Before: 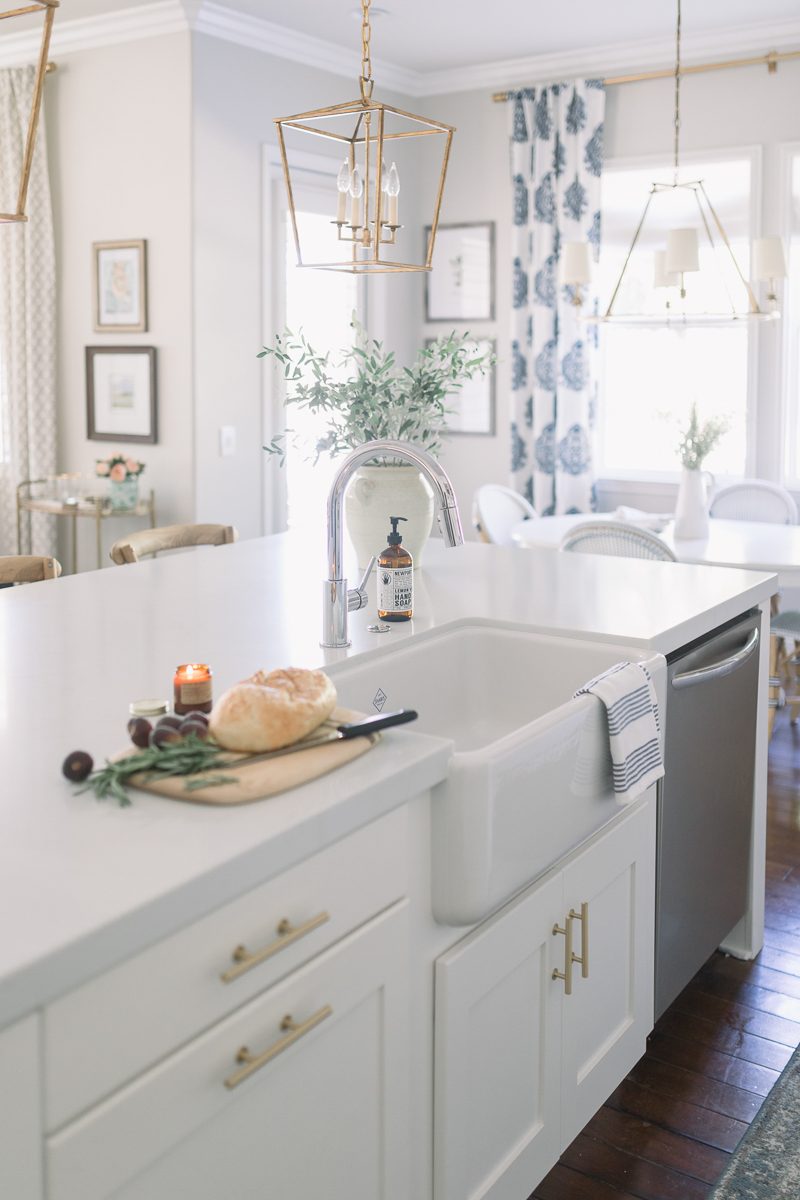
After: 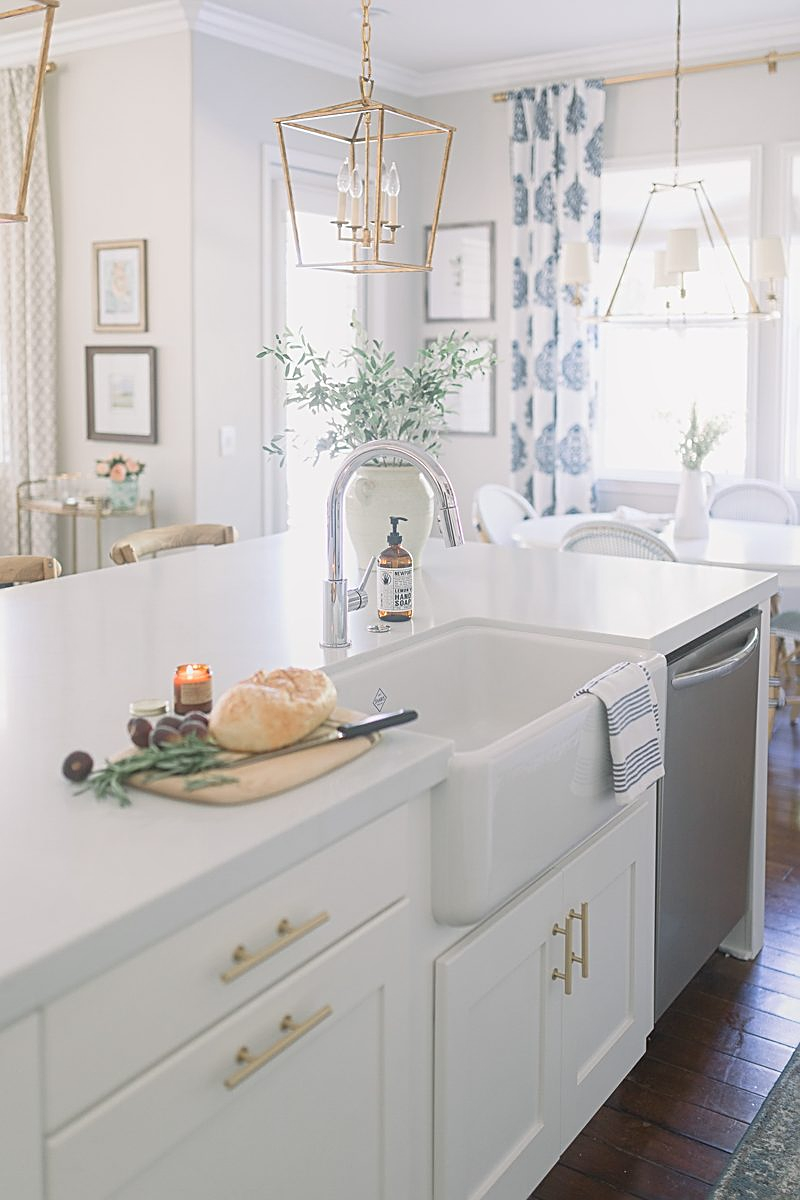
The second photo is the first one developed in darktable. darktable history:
white balance: emerald 1
contrast equalizer: y [[0.439, 0.44, 0.442, 0.457, 0.493, 0.498], [0.5 ×6], [0.5 ×6], [0 ×6], [0 ×6]]
sharpen: on, module defaults
